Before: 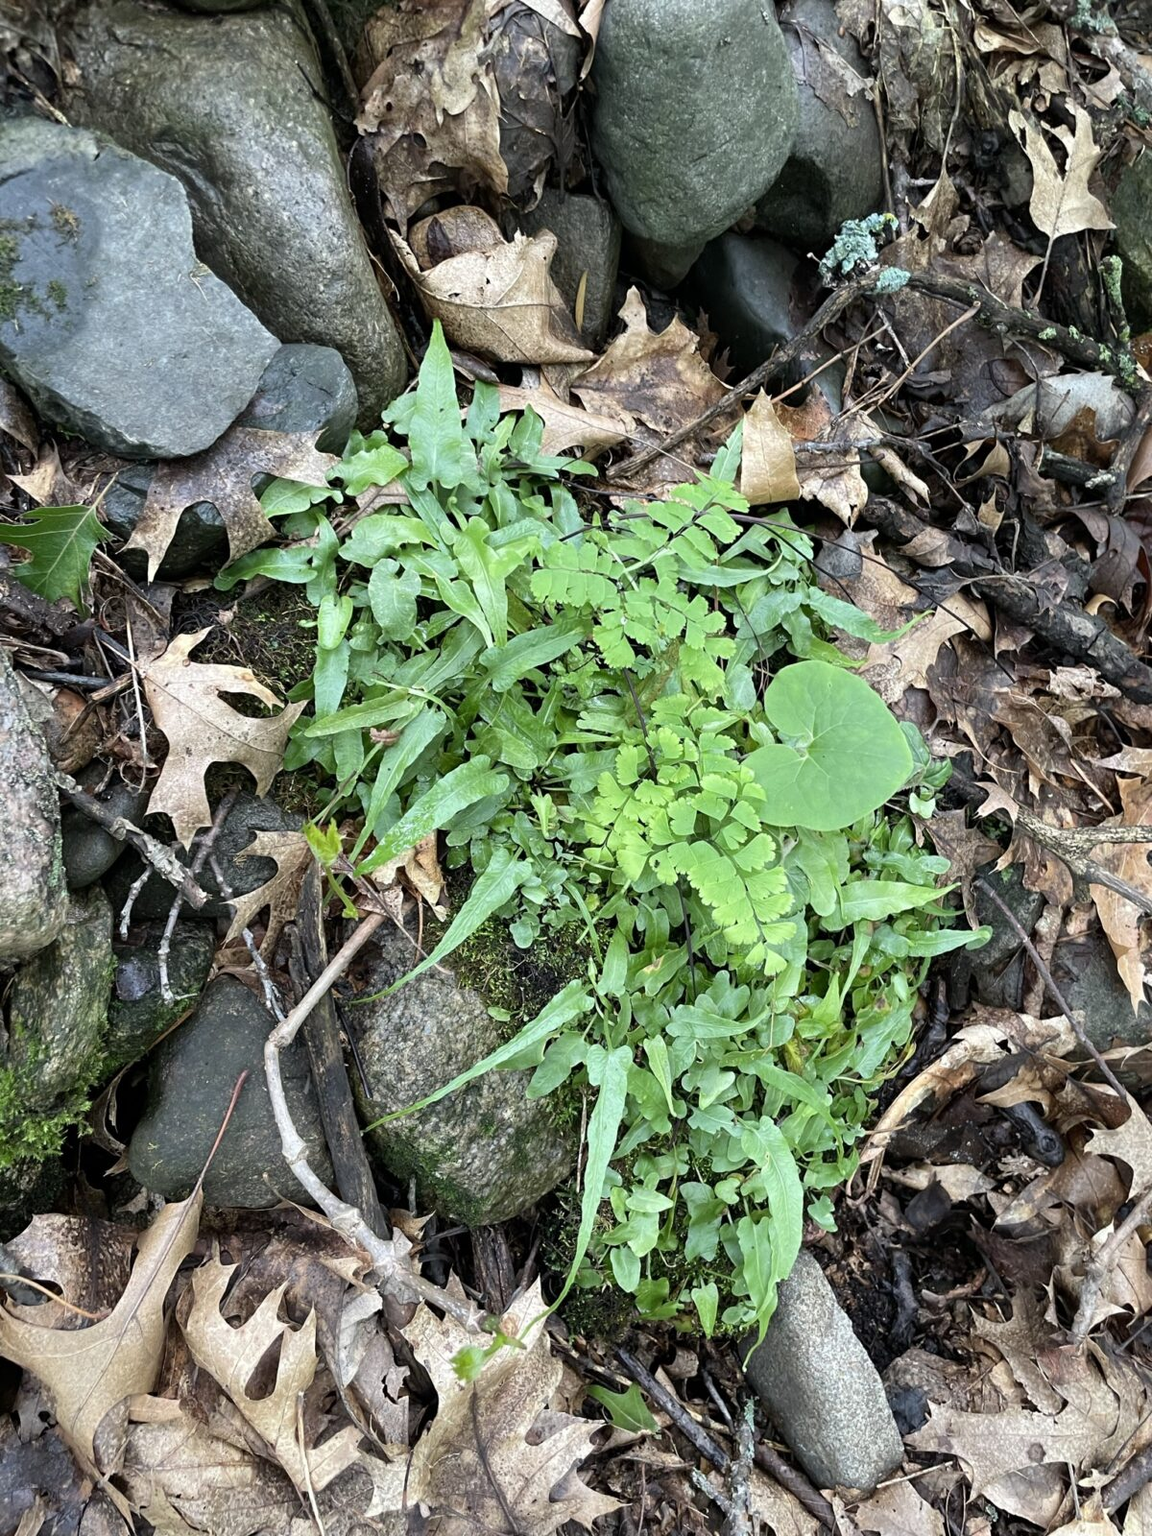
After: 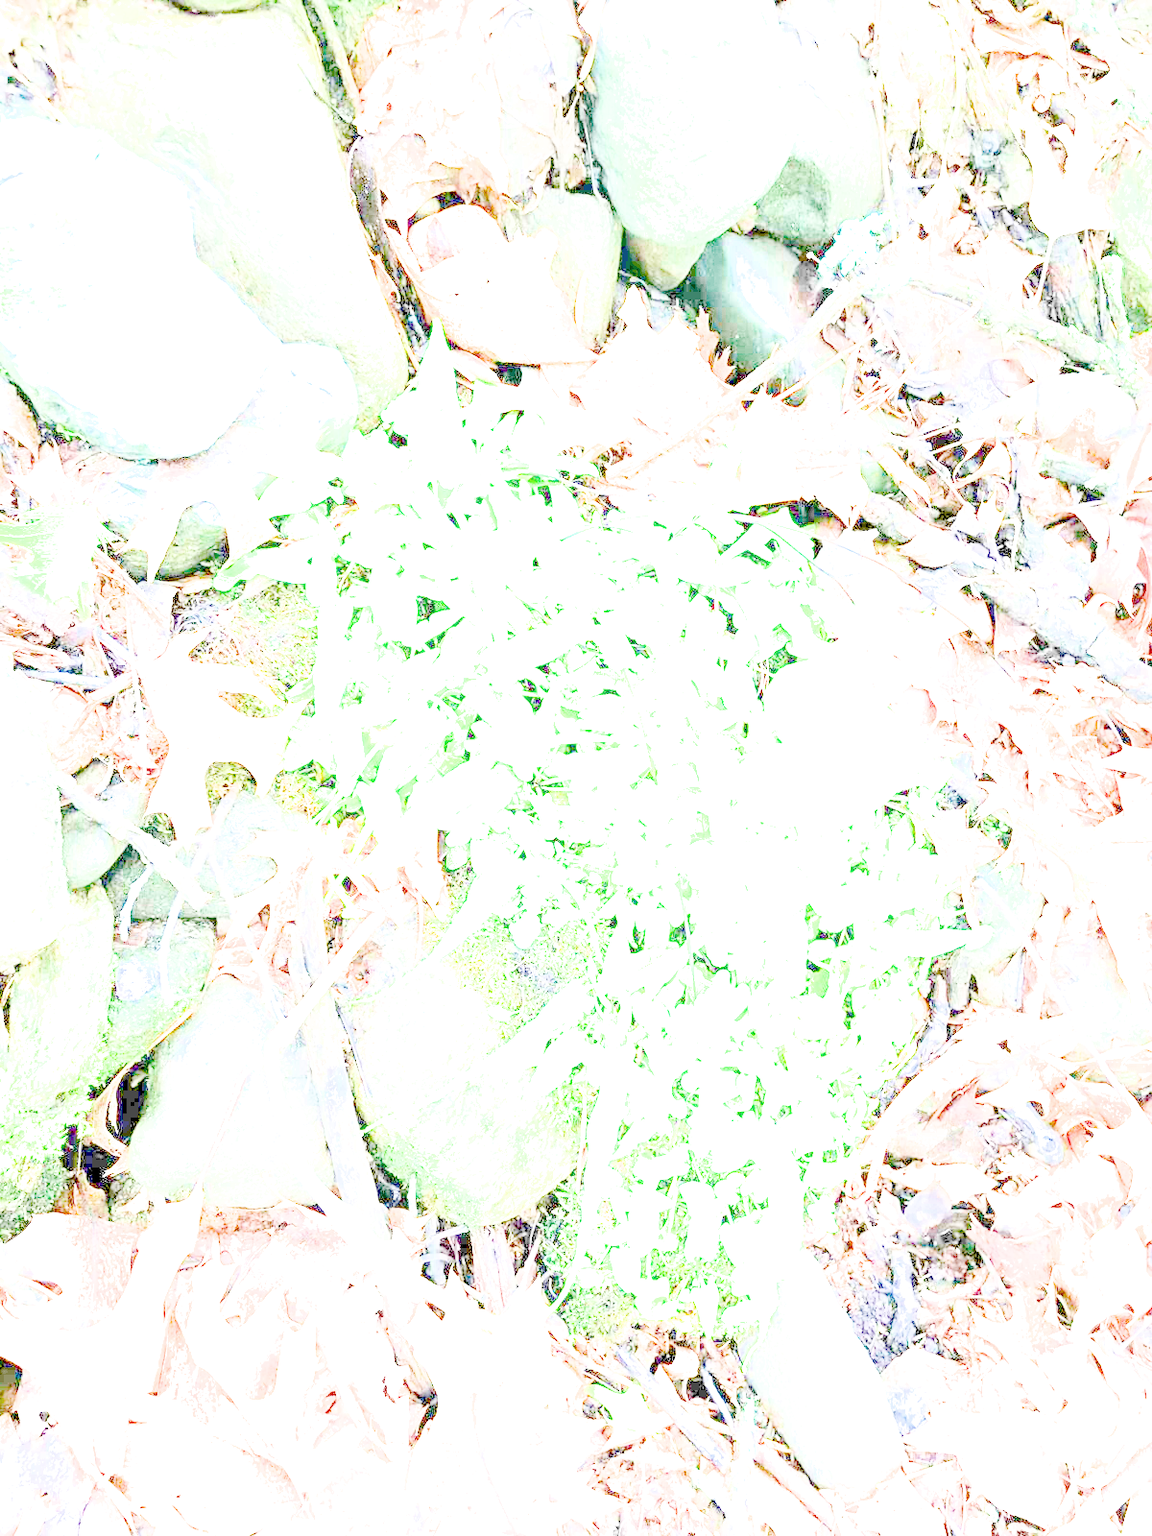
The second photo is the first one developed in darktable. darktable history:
filmic rgb: black relative exposure -9.22 EV, white relative exposure 6.77 EV, hardness 3.07, contrast 1.05
contrast brightness saturation: saturation -0.05
exposure: exposure 8 EV, compensate highlight preservation false
